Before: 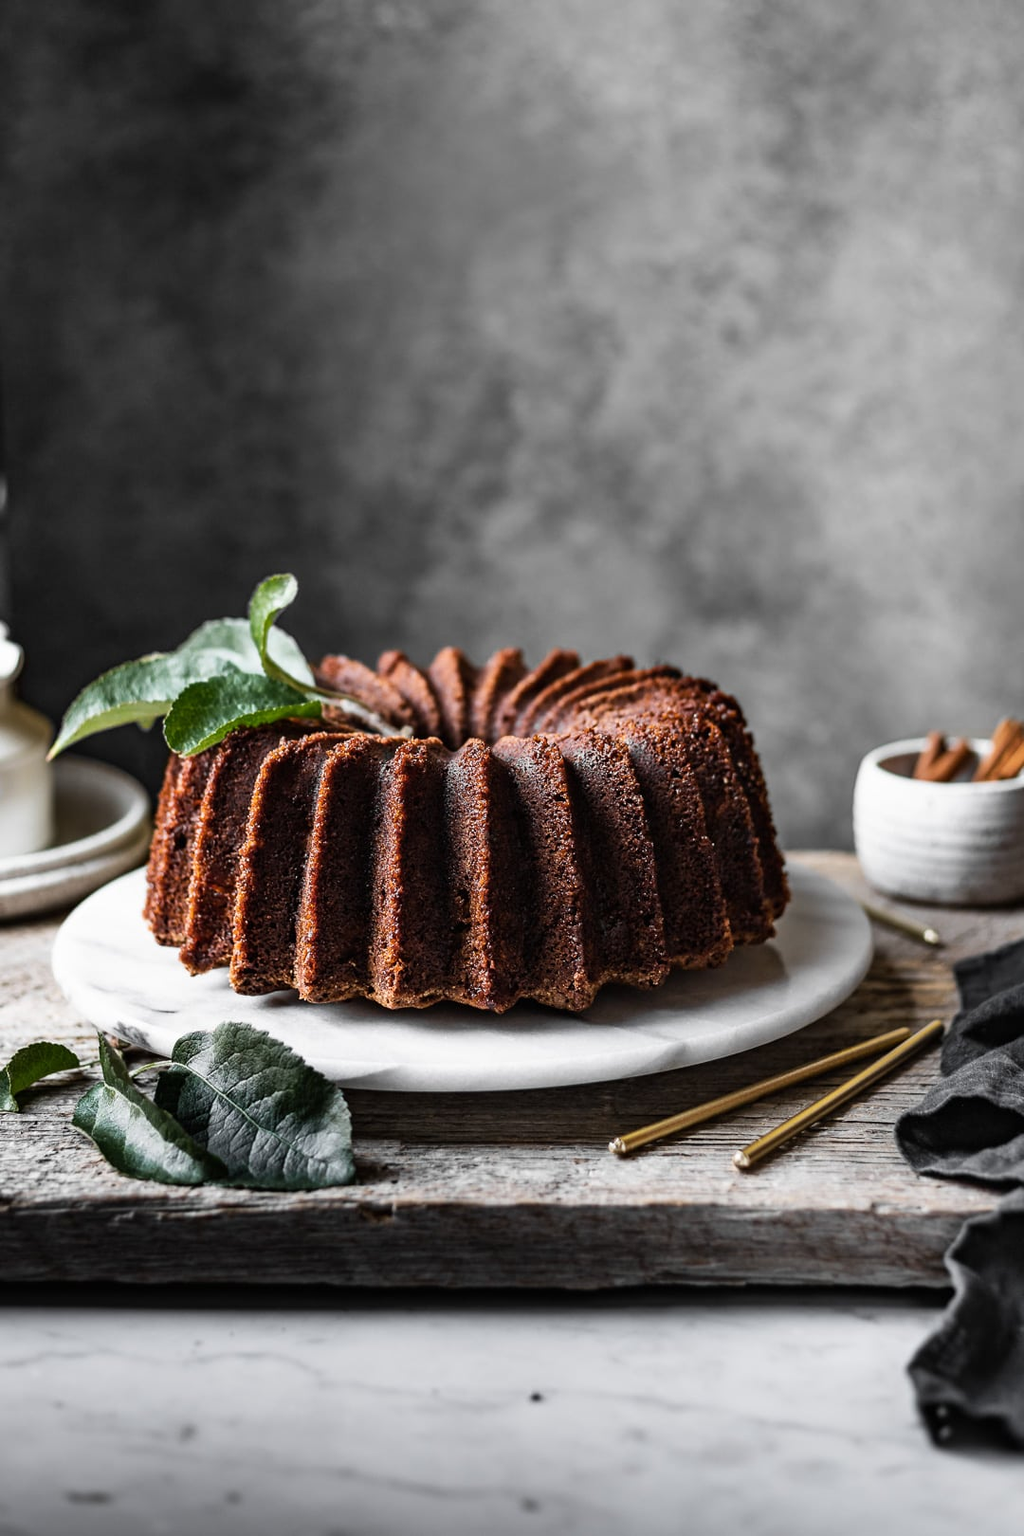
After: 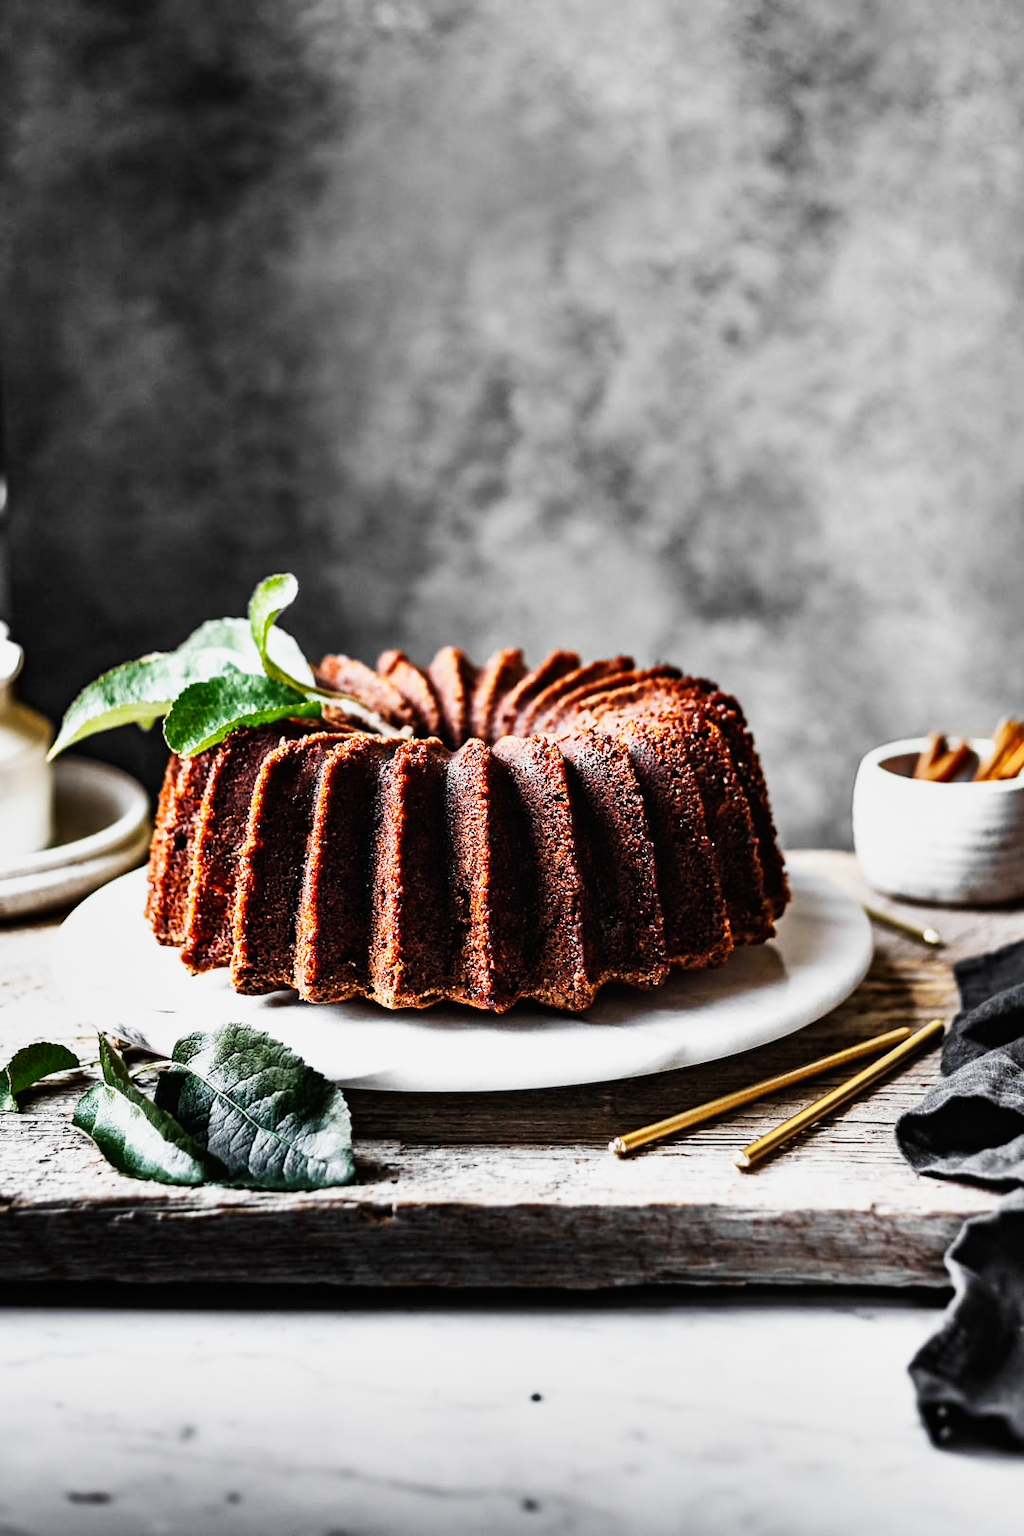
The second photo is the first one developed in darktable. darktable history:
shadows and highlights: white point adjustment -3.64, highlights -63.34, highlights color adjustment 42%, soften with gaussian
base curve: curves: ch0 [(0, 0) (0.007, 0.004) (0.027, 0.03) (0.046, 0.07) (0.207, 0.54) (0.442, 0.872) (0.673, 0.972) (1, 1)], preserve colors none
